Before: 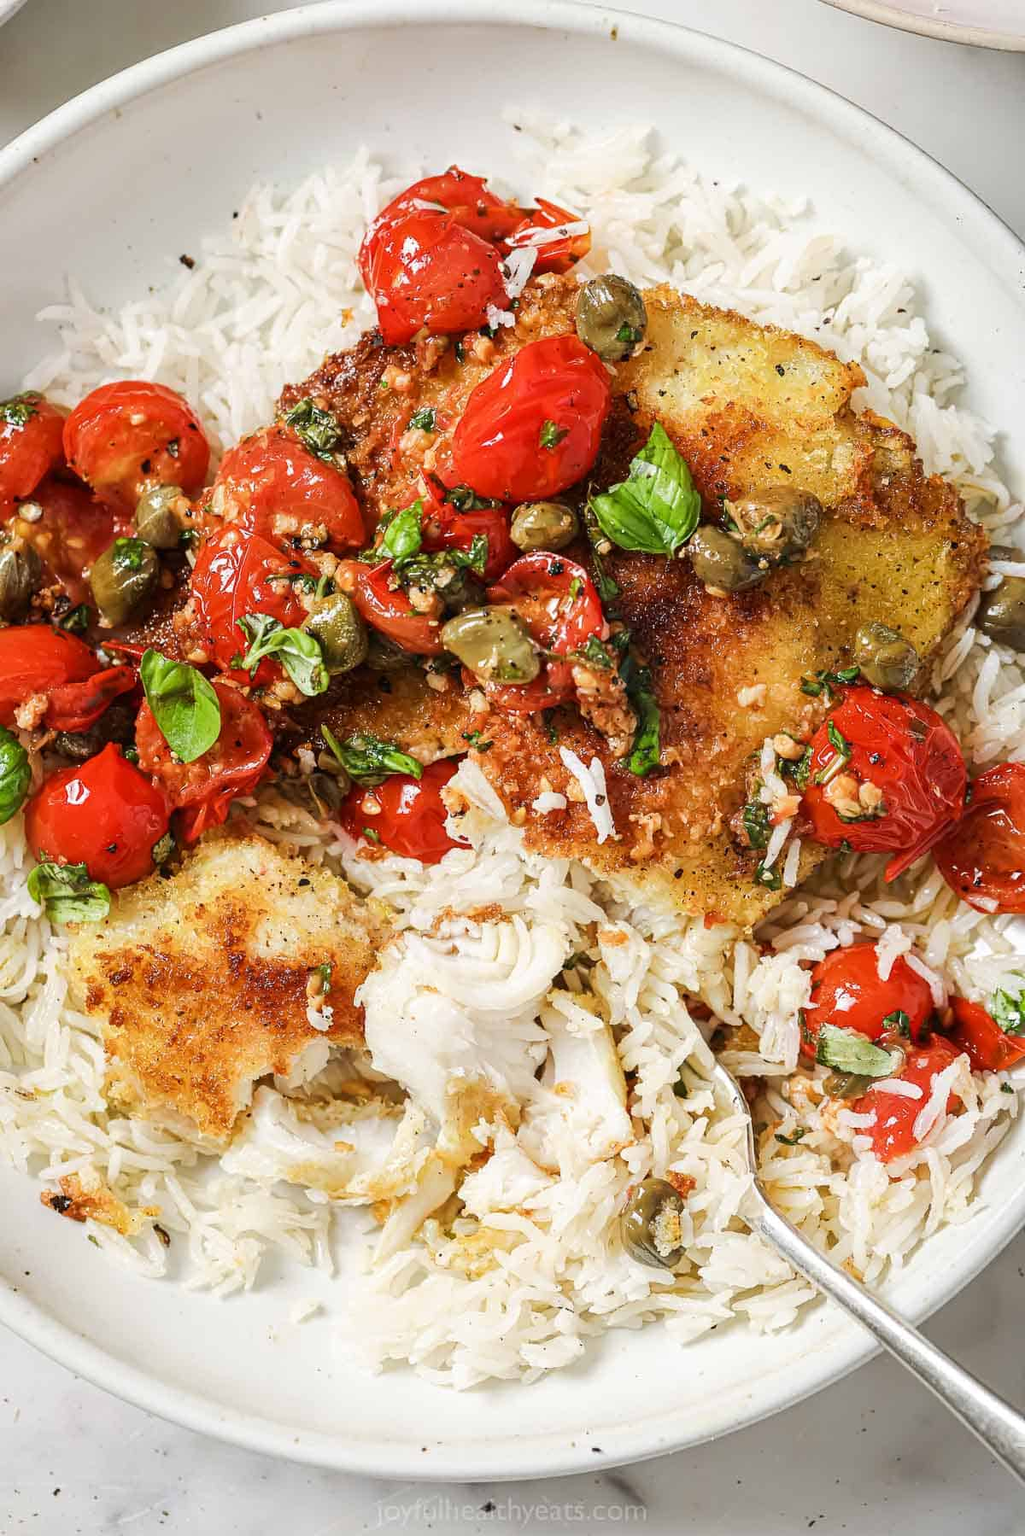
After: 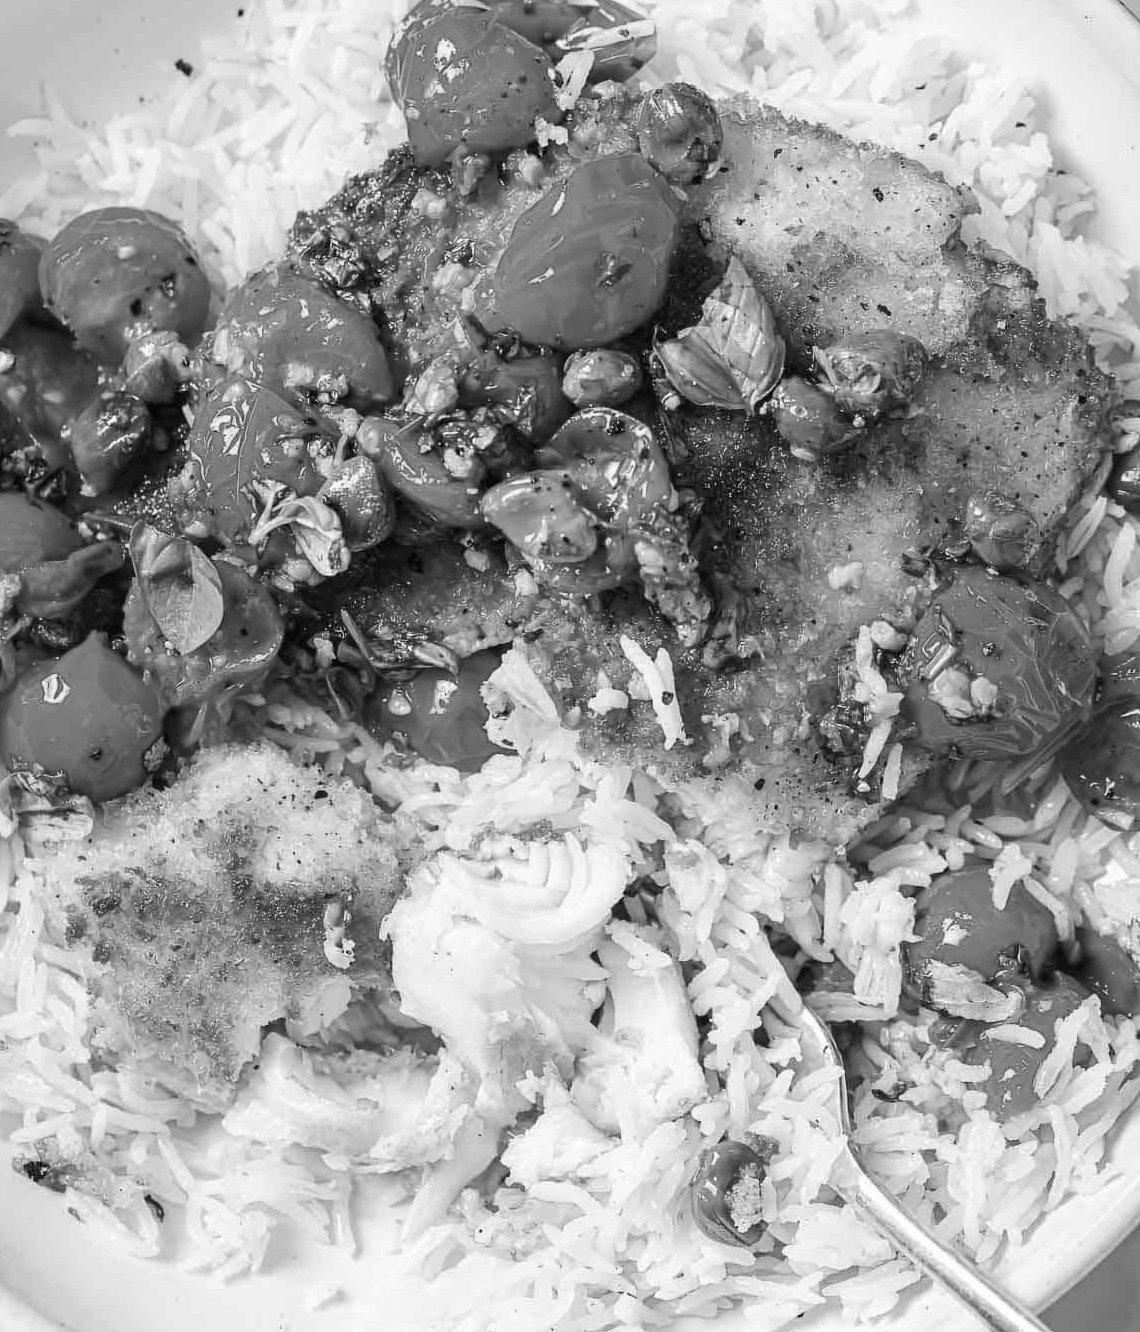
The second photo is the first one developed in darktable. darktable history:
crop and rotate: left 2.991%, top 13.302%, right 1.981%, bottom 12.636%
velvia: on, module defaults
monochrome: on, module defaults
